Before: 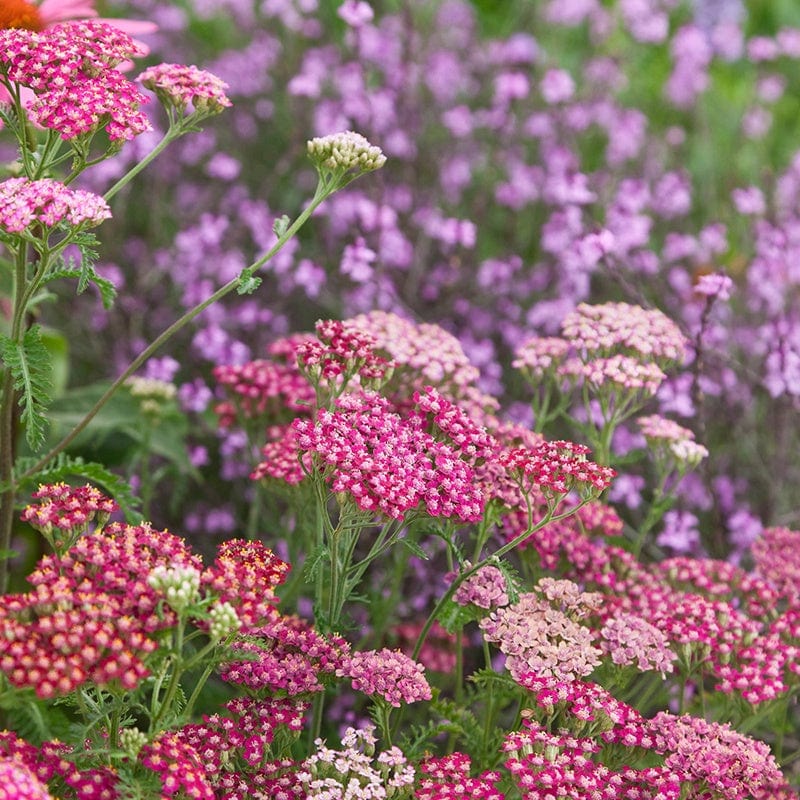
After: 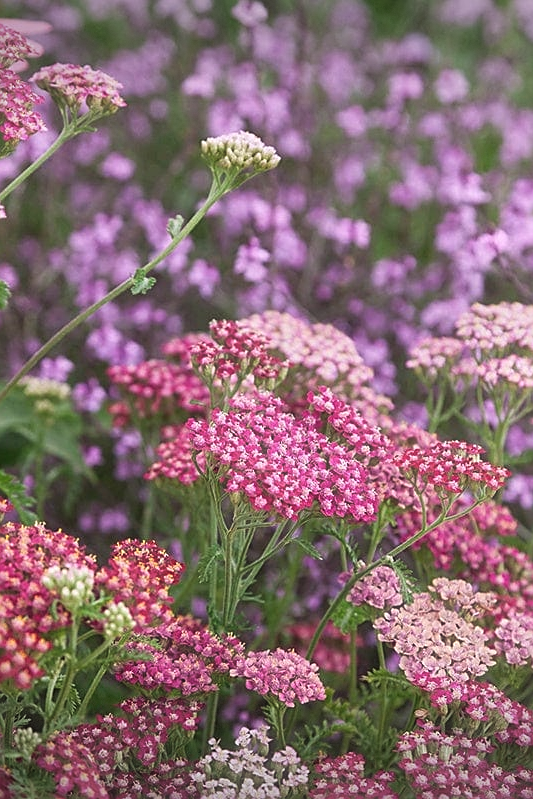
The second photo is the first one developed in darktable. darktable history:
vignetting: fall-off start 100%, brightness -0.406, saturation -0.3, width/height ratio 1.324, dithering 8-bit output, unbound false
crop and rotate: left 13.409%, right 19.924%
haze removal: strength -0.1, adaptive false
sharpen: on, module defaults
